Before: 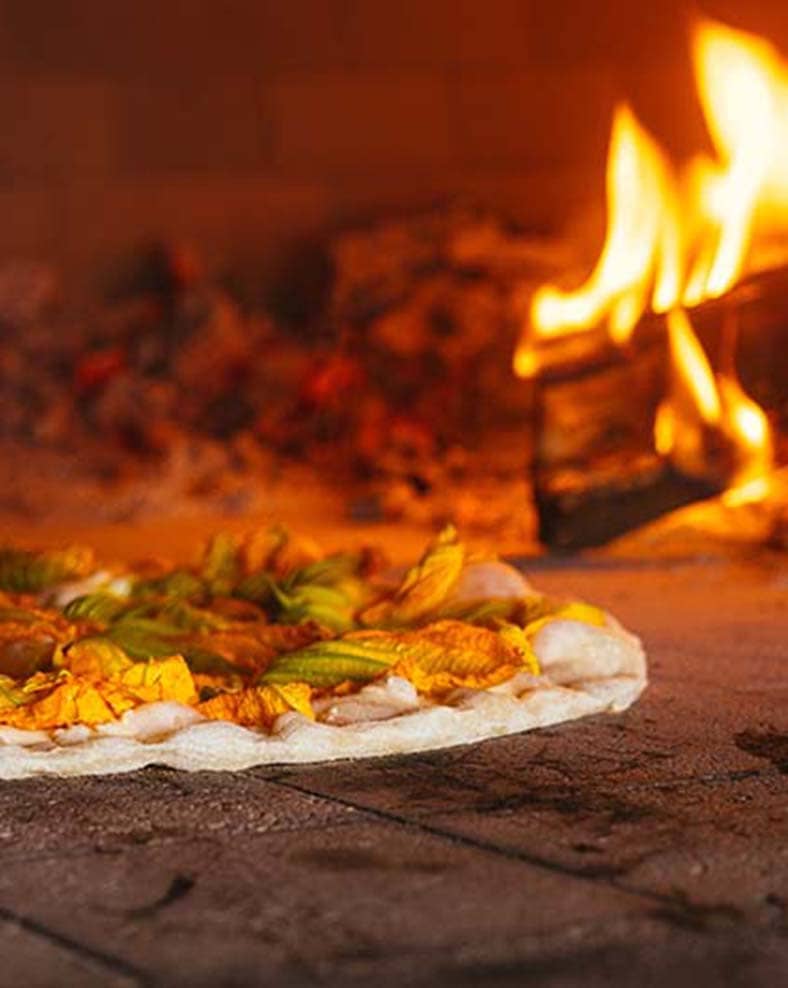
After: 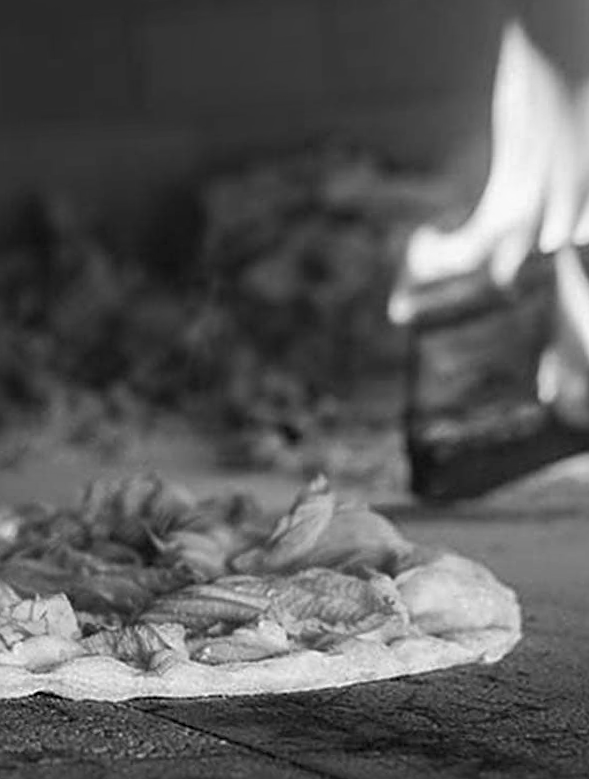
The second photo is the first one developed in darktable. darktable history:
shadows and highlights: shadows -40.15, highlights 62.88, soften with gaussian
sharpen: on, module defaults
monochrome: on, module defaults
crop: left 11.225%, top 5.381%, right 9.565%, bottom 10.314%
rotate and perspective: rotation 0.062°, lens shift (vertical) 0.115, lens shift (horizontal) -0.133, crop left 0.047, crop right 0.94, crop top 0.061, crop bottom 0.94
